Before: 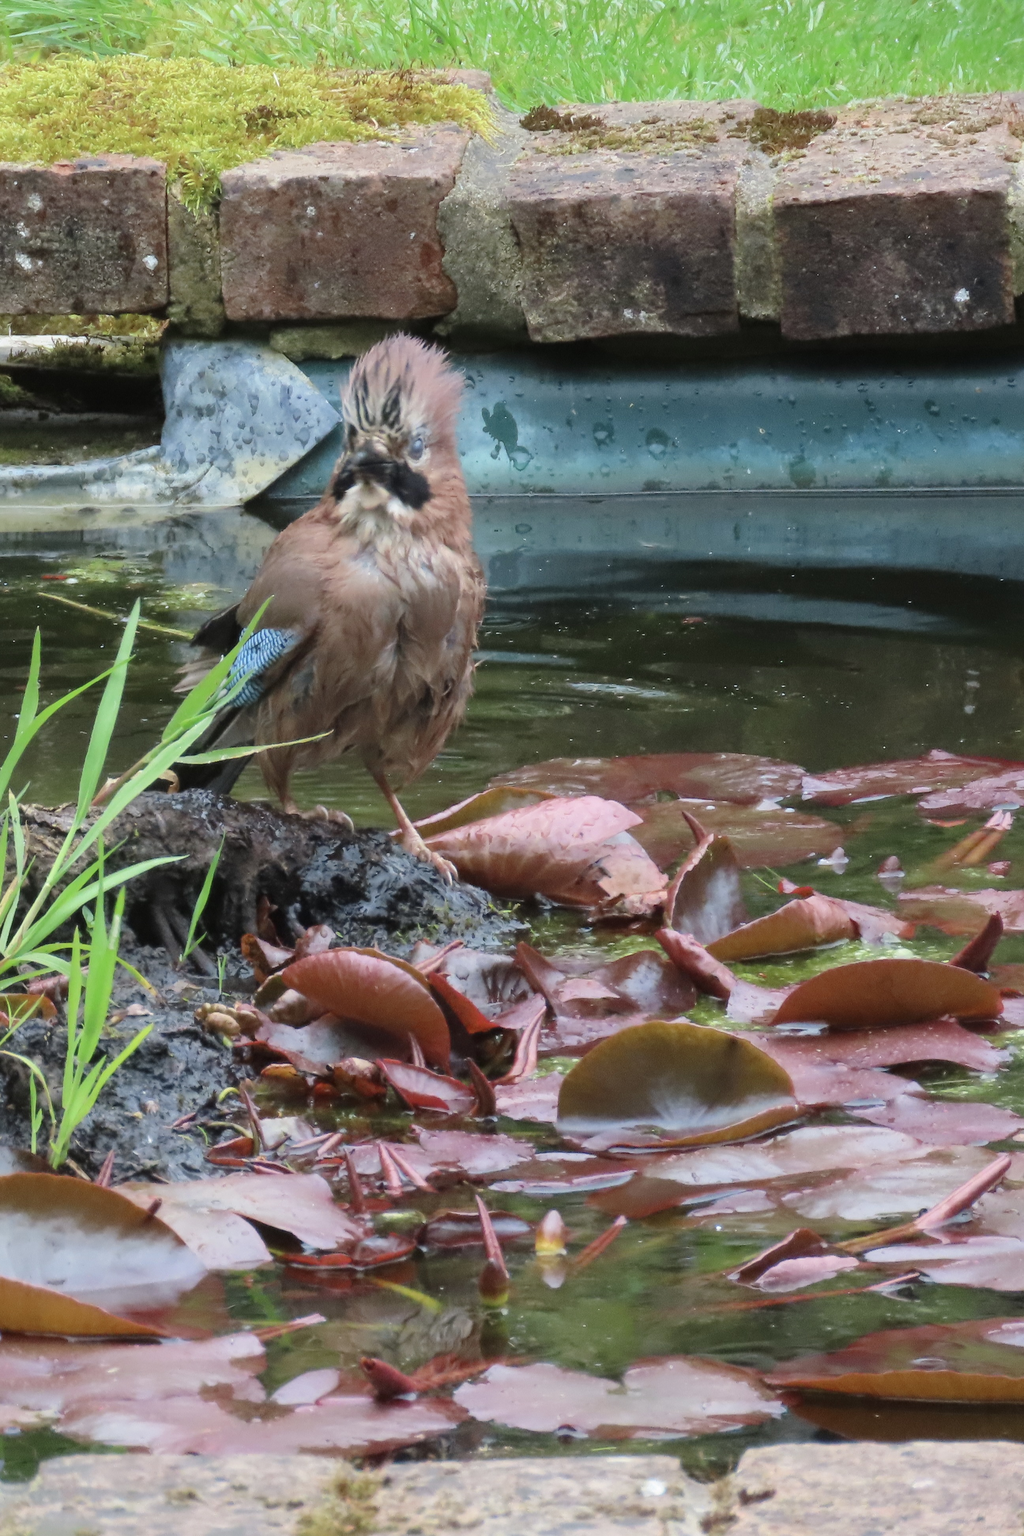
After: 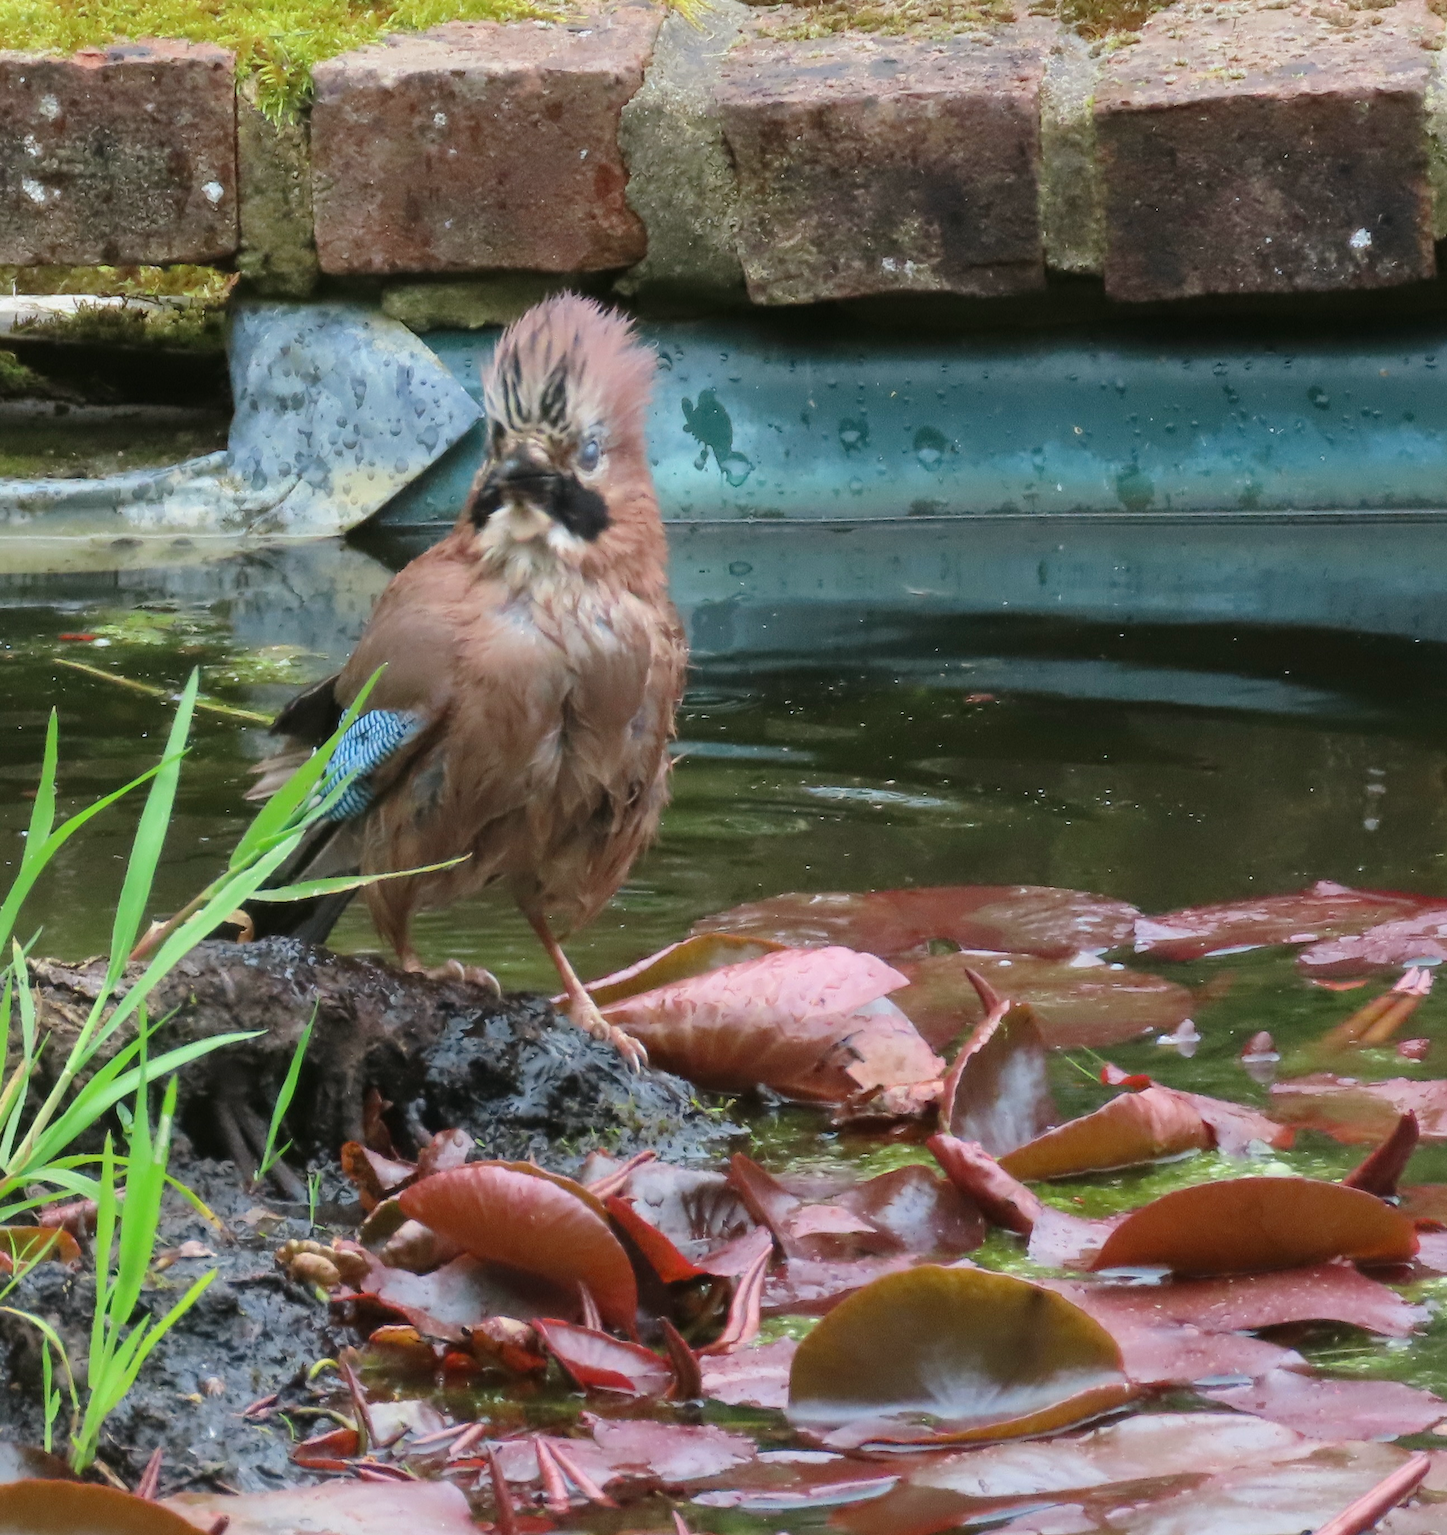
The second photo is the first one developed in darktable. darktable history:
crop and rotate: top 8.293%, bottom 20.996%
color balance: mode lift, gamma, gain (sRGB), lift [1, 0.99, 1.01, 0.992], gamma [1, 1.037, 0.974, 0.963]
